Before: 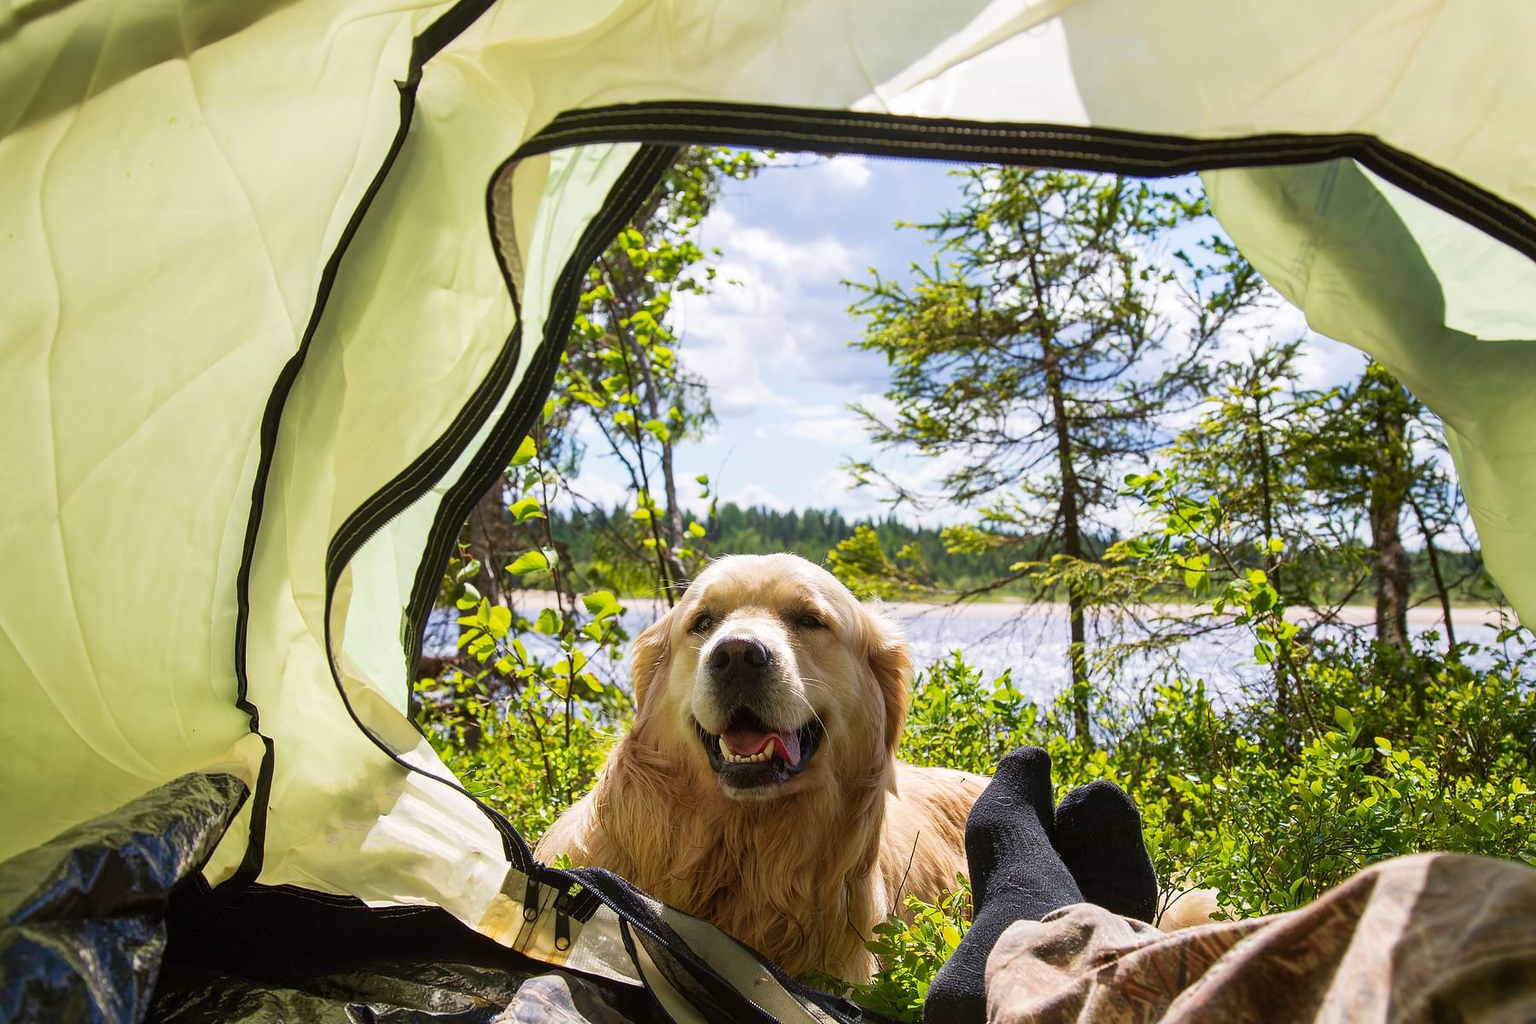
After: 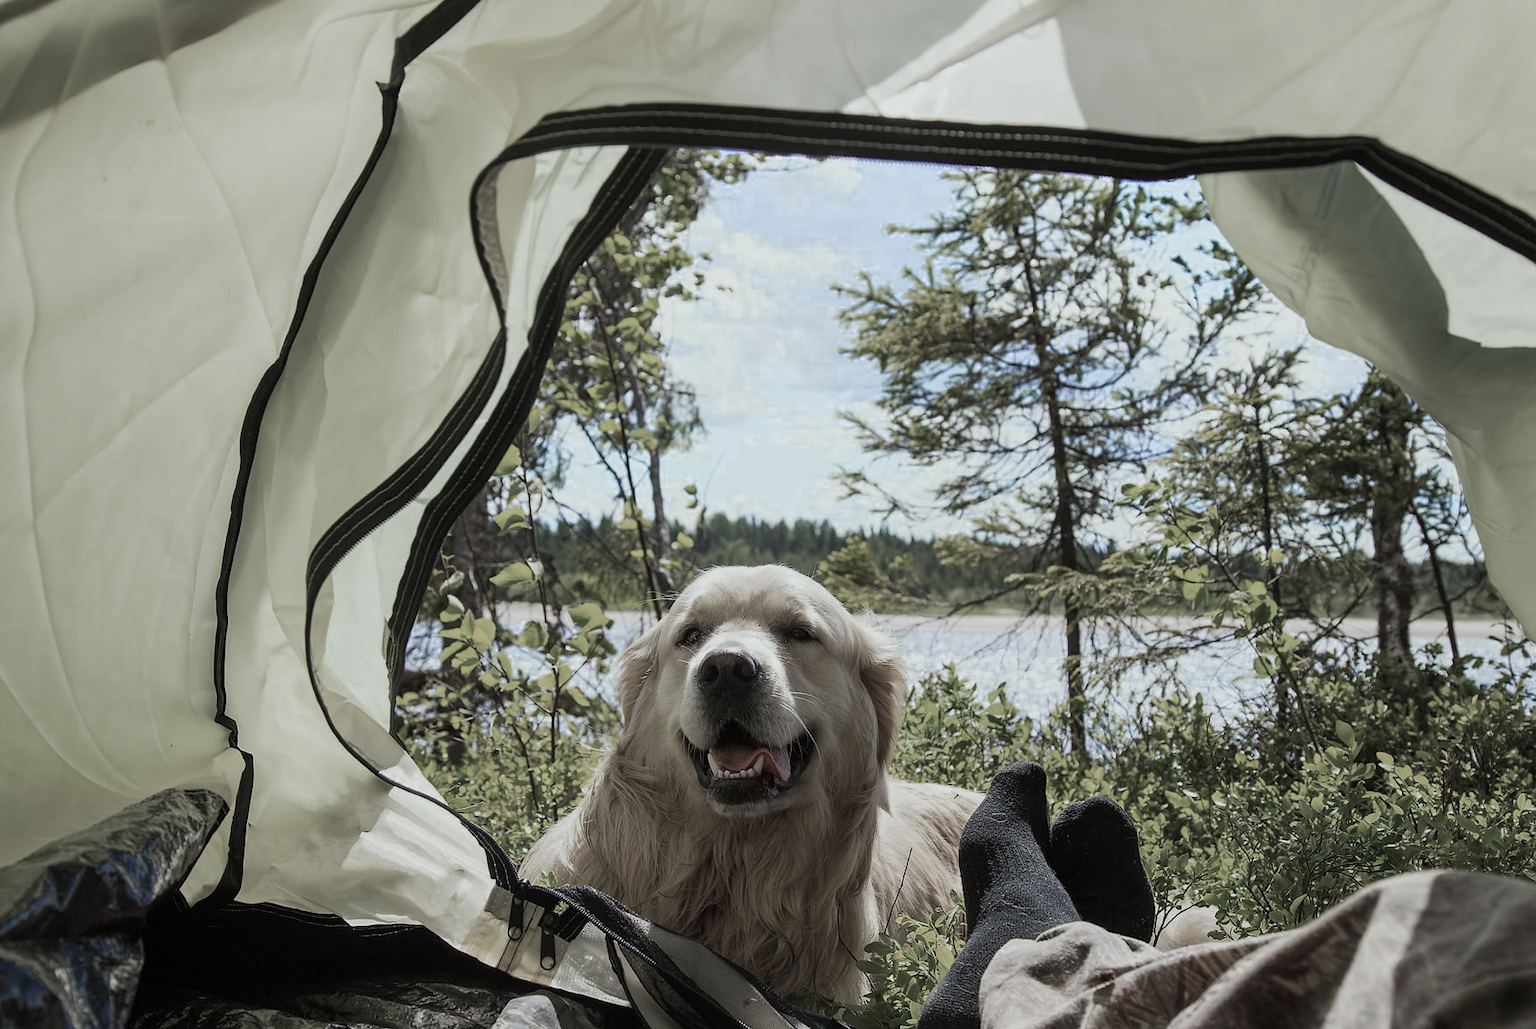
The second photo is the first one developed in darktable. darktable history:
crop: left 1.693%, right 0.282%, bottom 1.434%
color zones: curves: ch0 [(0, 0.613) (0.01, 0.613) (0.245, 0.448) (0.498, 0.529) (0.642, 0.665) (0.879, 0.777) (0.99, 0.613)]; ch1 [(0, 0.272) (0.219, 0.127) (0.724, 0.346)]
color correction: highlights a* -6.84, highlights b* 0.811
exposure: exposure -0.426 EV, compensate highlight preservation false
